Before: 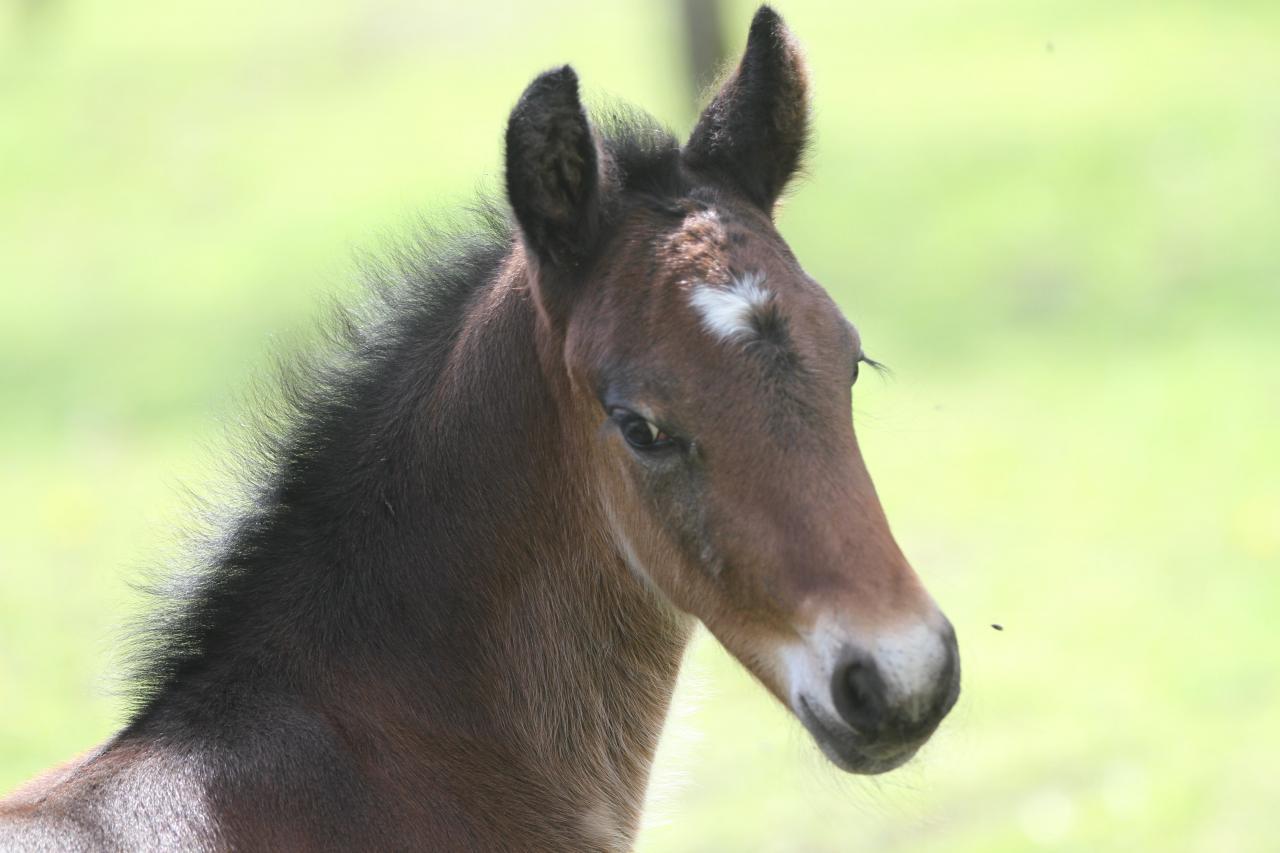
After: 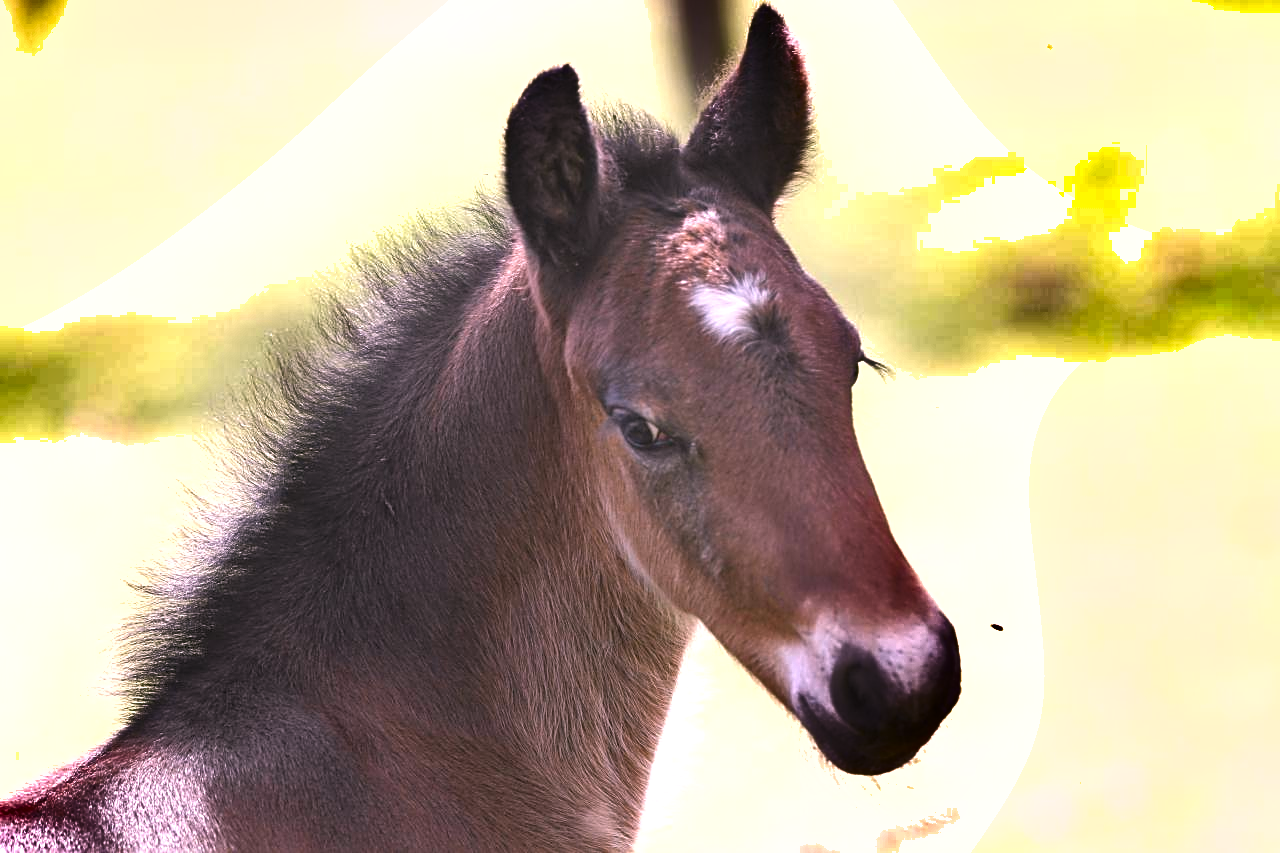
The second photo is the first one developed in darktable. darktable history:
local contrast: highlights 100%, shadows 100%, detail 120%, midtone range 0.2
sharpen: on, module defaults
tone equalizer: on, module defaults
shadows and highlights: shadows 20.91, highlights -82.73, soften with gaussian
white balance: red 1.188, blue 1.11
exposure: exposure 0.2 EV, compensate highlight preservation false
